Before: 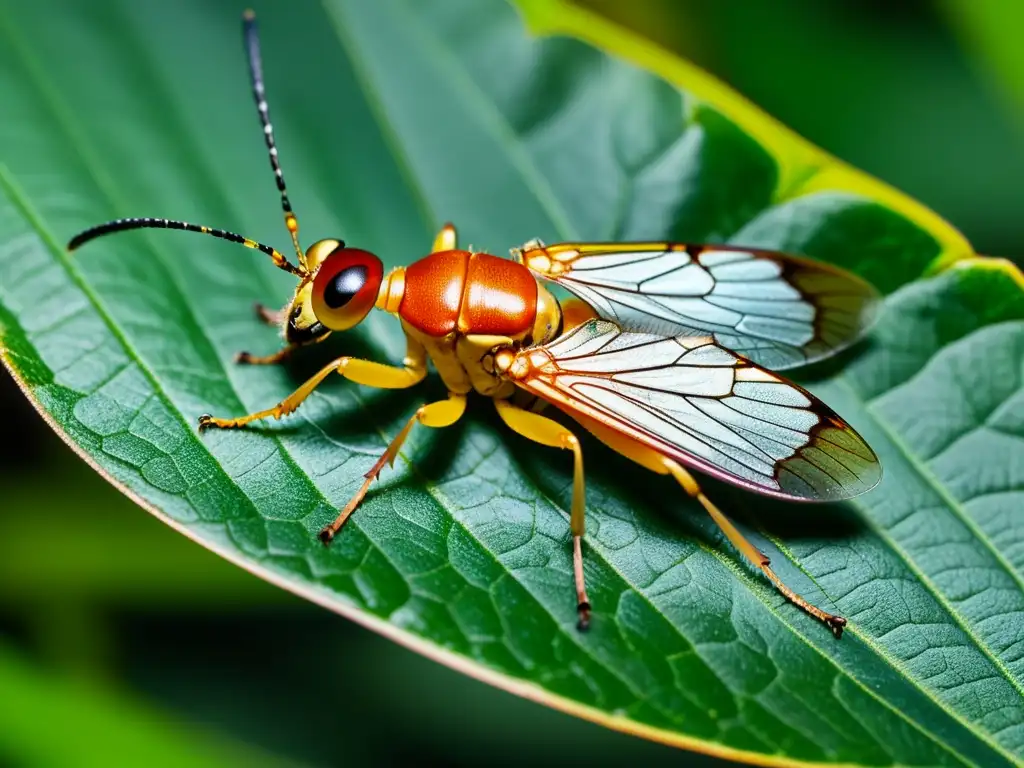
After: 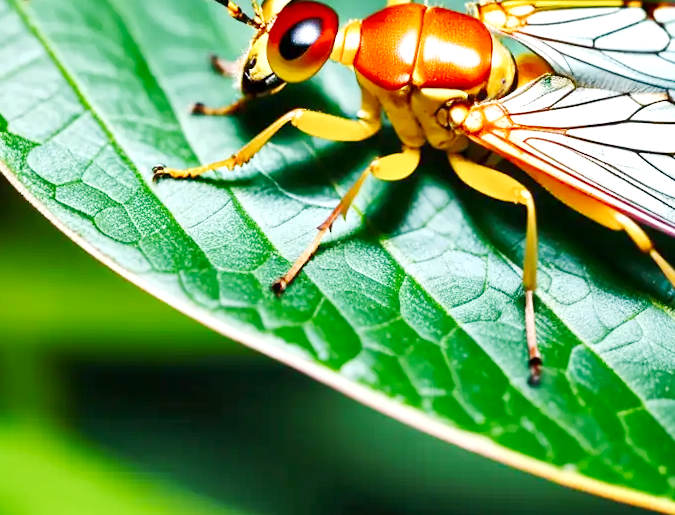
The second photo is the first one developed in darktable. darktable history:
tone curve: curves: ch0 [(0, 0) (0.003, 0.003) (0.011, 0.014) (0.025, 0.033) (0.044, 0.06) (0.069, 0.096) (0.1, 0.132) (0.136, 0.174) (0.177, 0.226) (0.224, 0.282) (0.277, 0.352) (0.335, 0.435) (0.399, 0.524) (0.468, 0.615) (0.543, 0.695) (0.623, 0.771) (0.709, 0.835) (0.801, 0.894) (0.898, 0.944) (1, 1)], preserve colors none
crop and rotate: angle -0.704°, left 3.758%, top 31.779%, right 29.201%
exposure: exposure 0.611 EV, compensate highlight preservation false
shadows and highlights: low approximation 0.01, soften with gaussian
